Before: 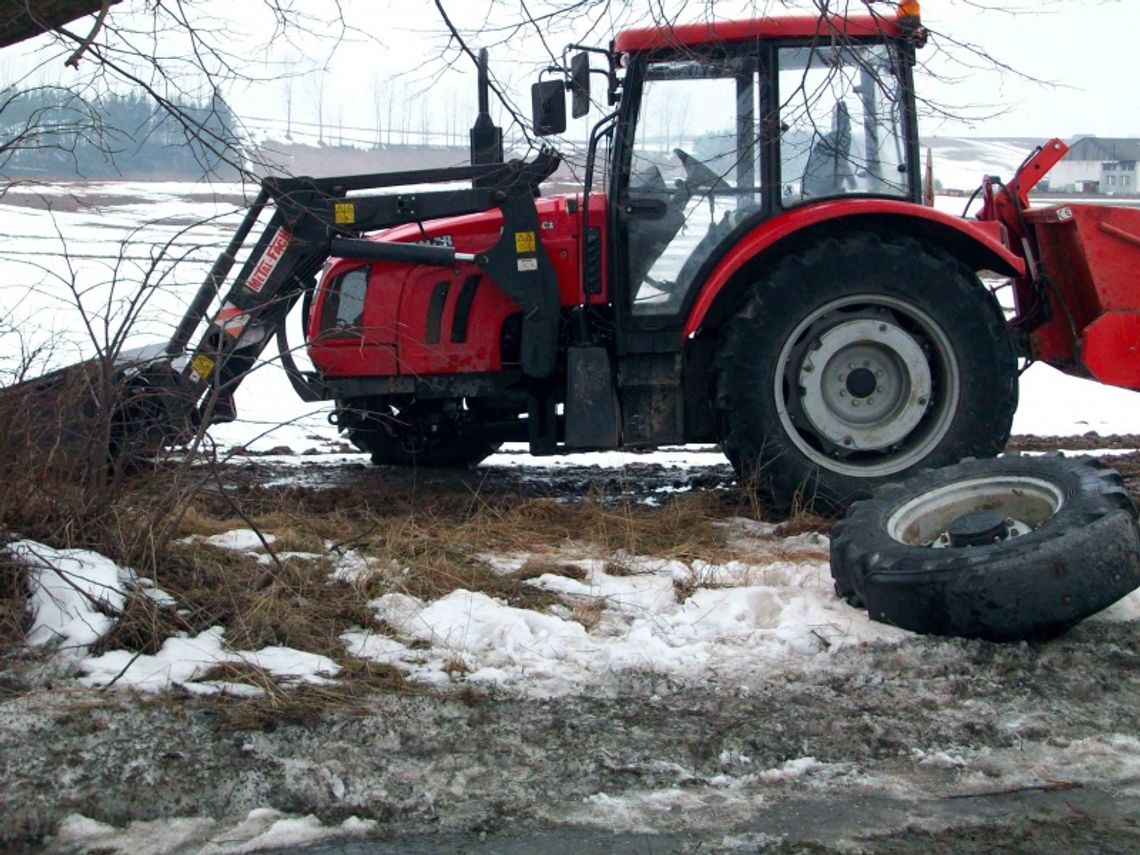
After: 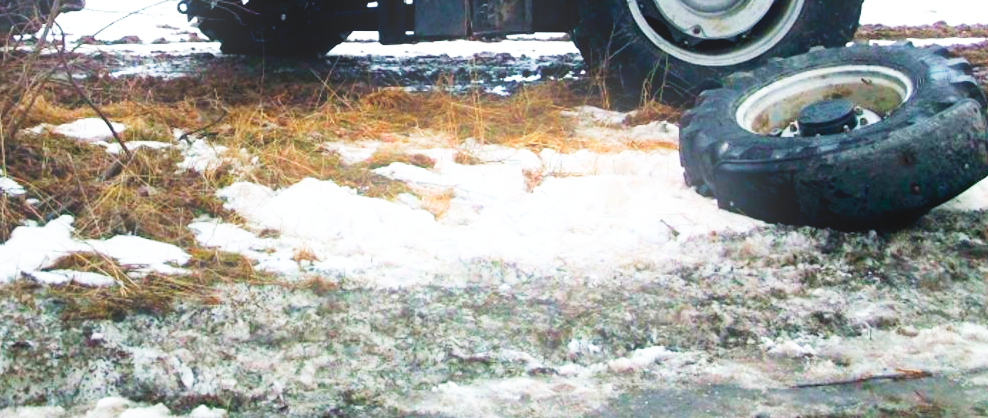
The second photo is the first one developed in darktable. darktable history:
color balance rgb: perceptual saturation grading › global saturation 20%, global vibrance 20%
base curve: curves: ch0 [(0, 0) (0.007, 0.004) (0.027, 0.03) (0.046, 0.07) (0.207, 0.54) (0.442, 0.872) (0.673, 0.972) (1, 1)], preserve colors none
crop and rotate: left 13.306%, top 48.129%, bottom 2.928%
bloom: size 16%, threshold 98%, strength 20%
